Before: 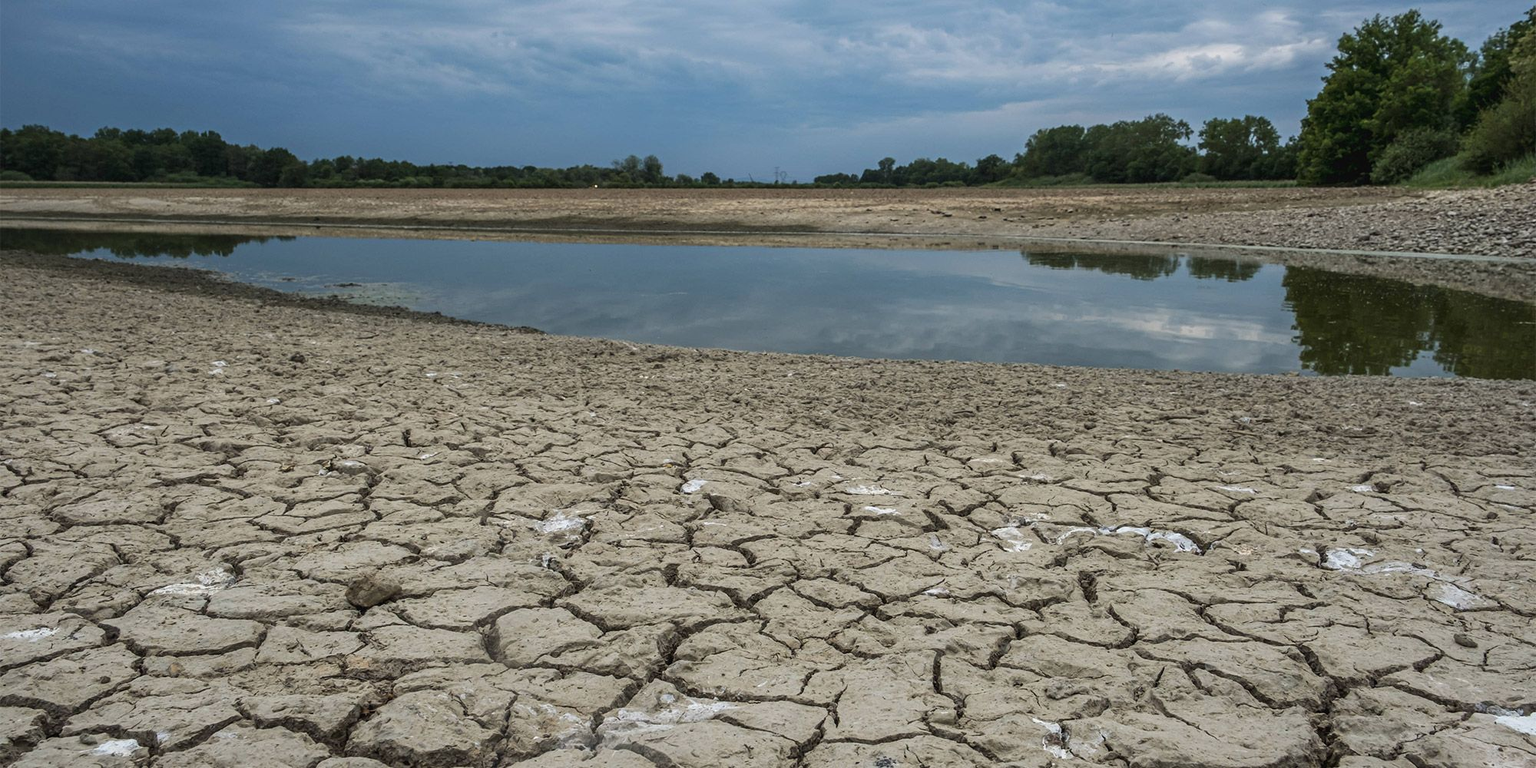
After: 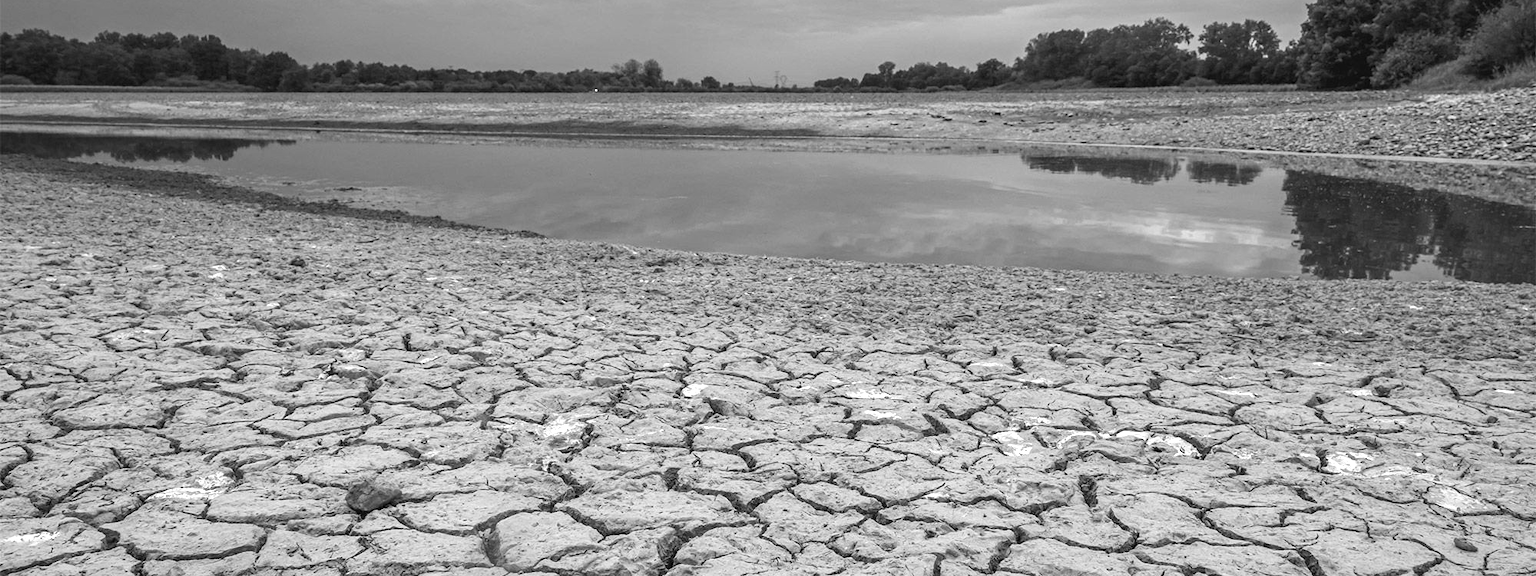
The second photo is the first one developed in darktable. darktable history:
crop and rotate: top 12.5%, bottom 12.5%
exposure: exposure 0.77 EV, compensate highlight preservation false
monochrome: a 32, b 64, size 2.3
white balance: emerald 1
